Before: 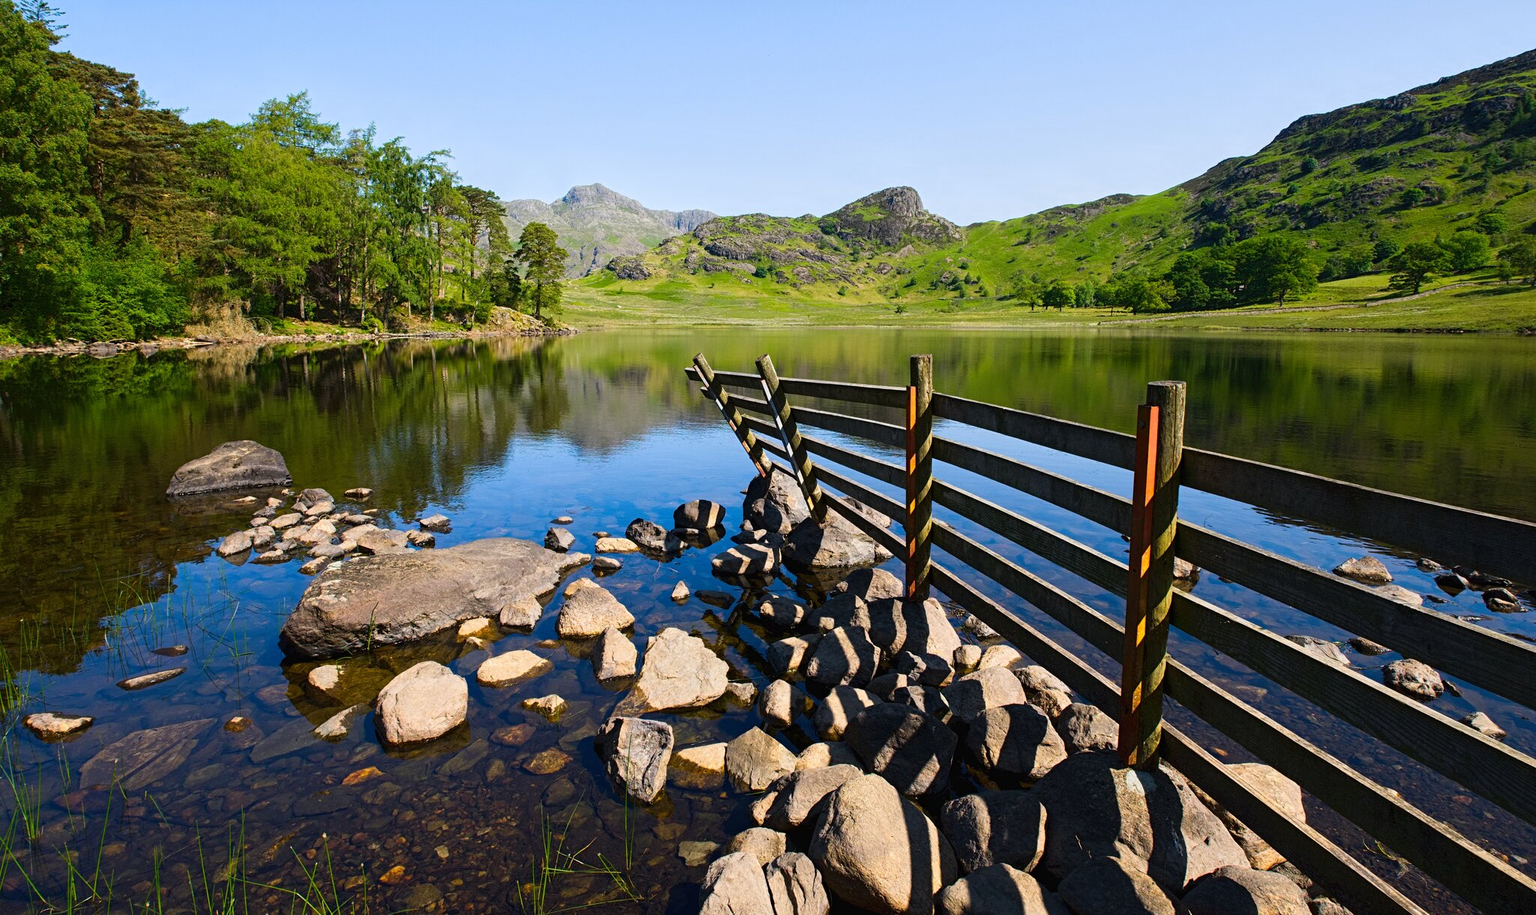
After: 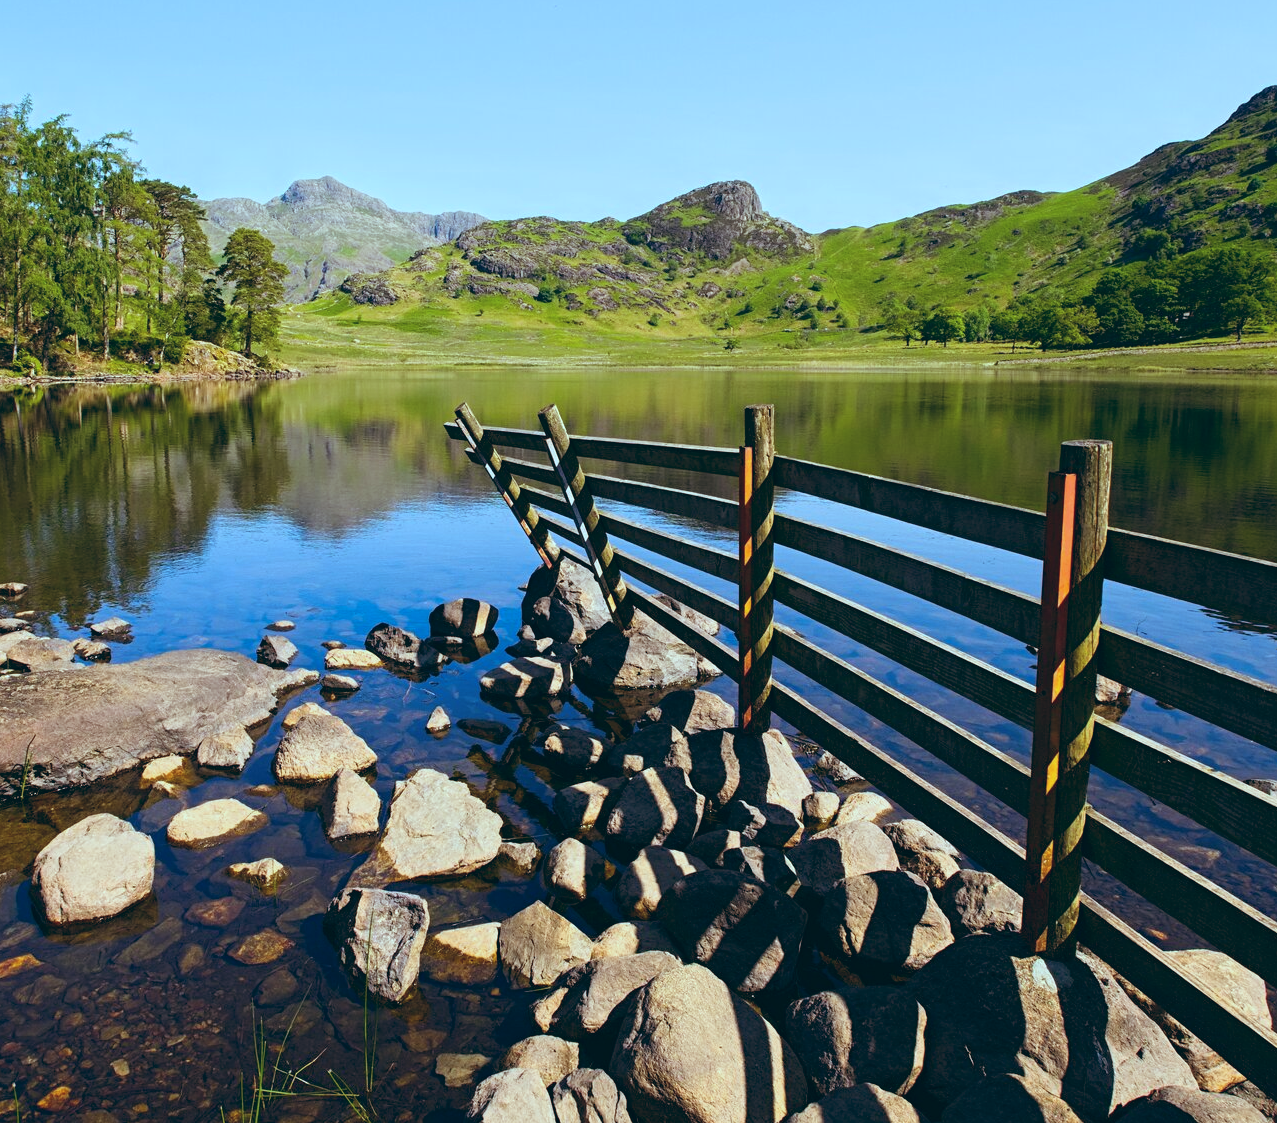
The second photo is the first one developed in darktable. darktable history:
crop and rotate: left 22.918%, top 5.629%, right 14.711%, bottom 2.247%
color balance: lift [1.003, 0.993, 1.001, 1.007], gamma [1.018, 1.072, 0.959, 0.928], gain [0.974, 0.873, 1.031, 1.127]
